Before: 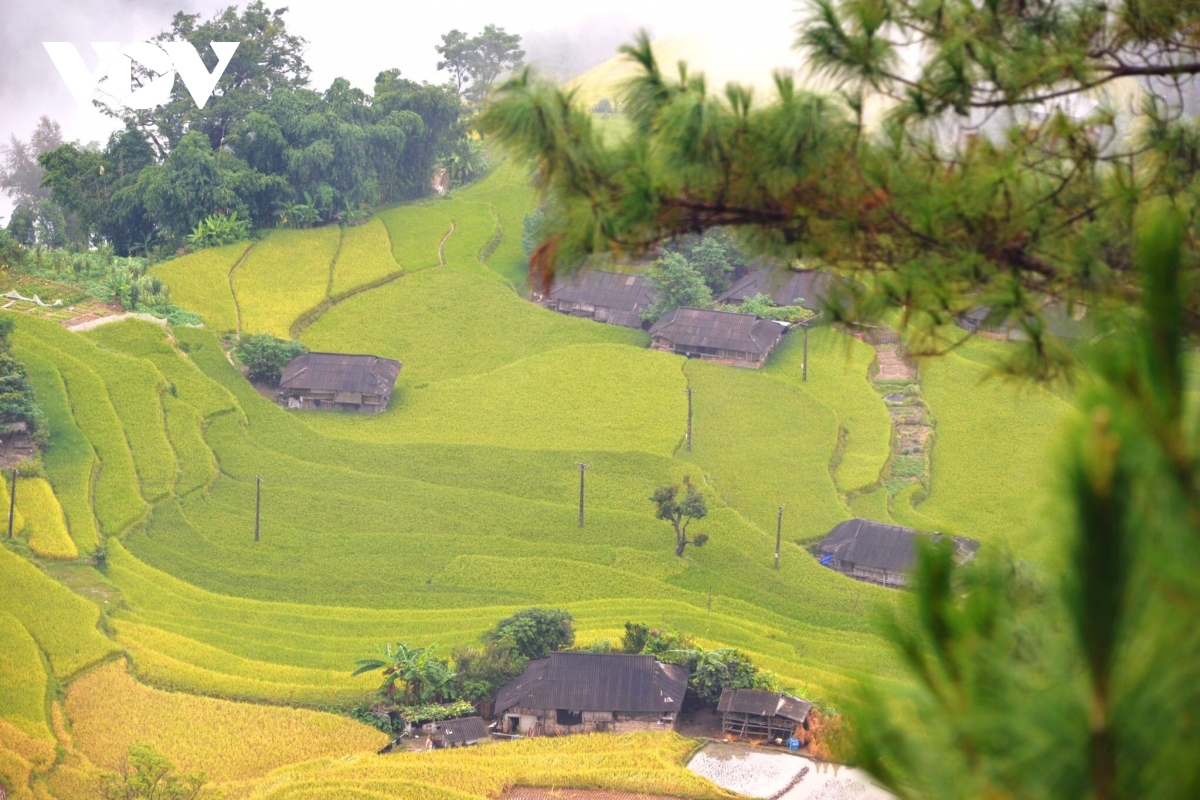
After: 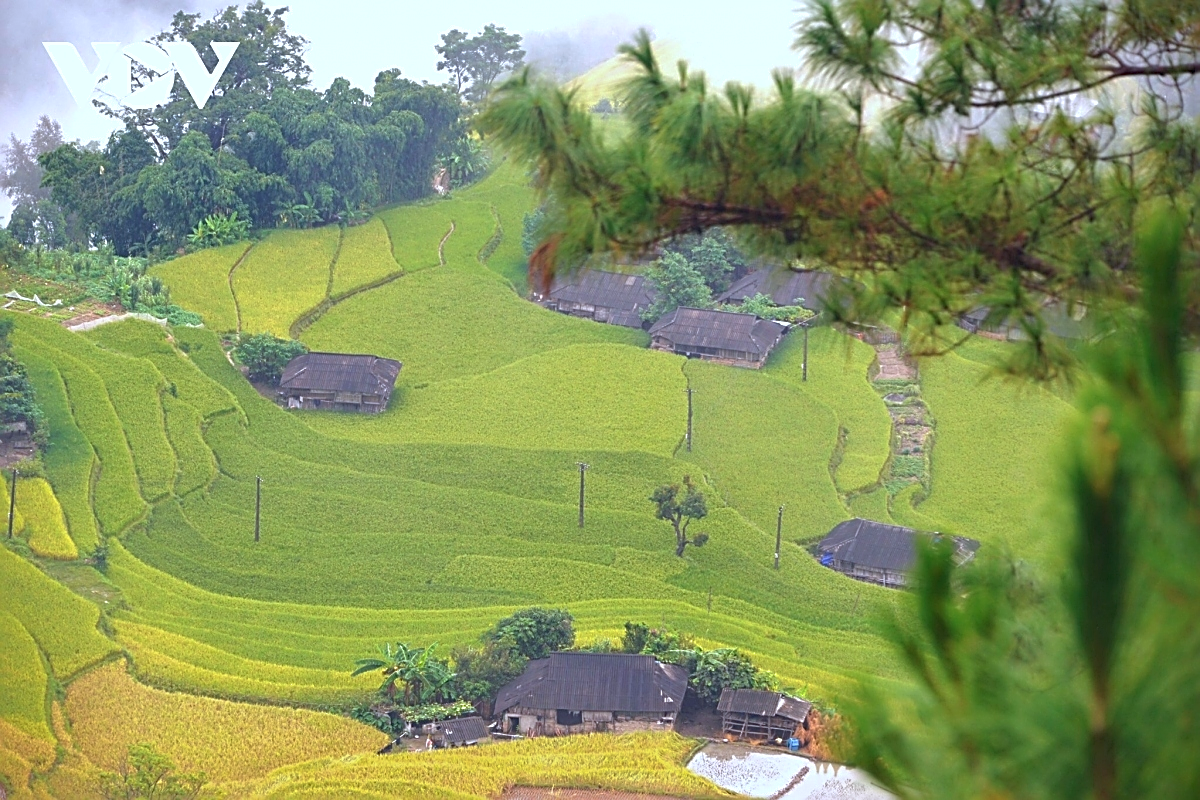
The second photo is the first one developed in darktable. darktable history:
shadows and highlights: on, module defaults
sharpen: amount 0.905
color calibration: illuminant custom, x 0.368, y 0.373, temperature 4350.22 K
